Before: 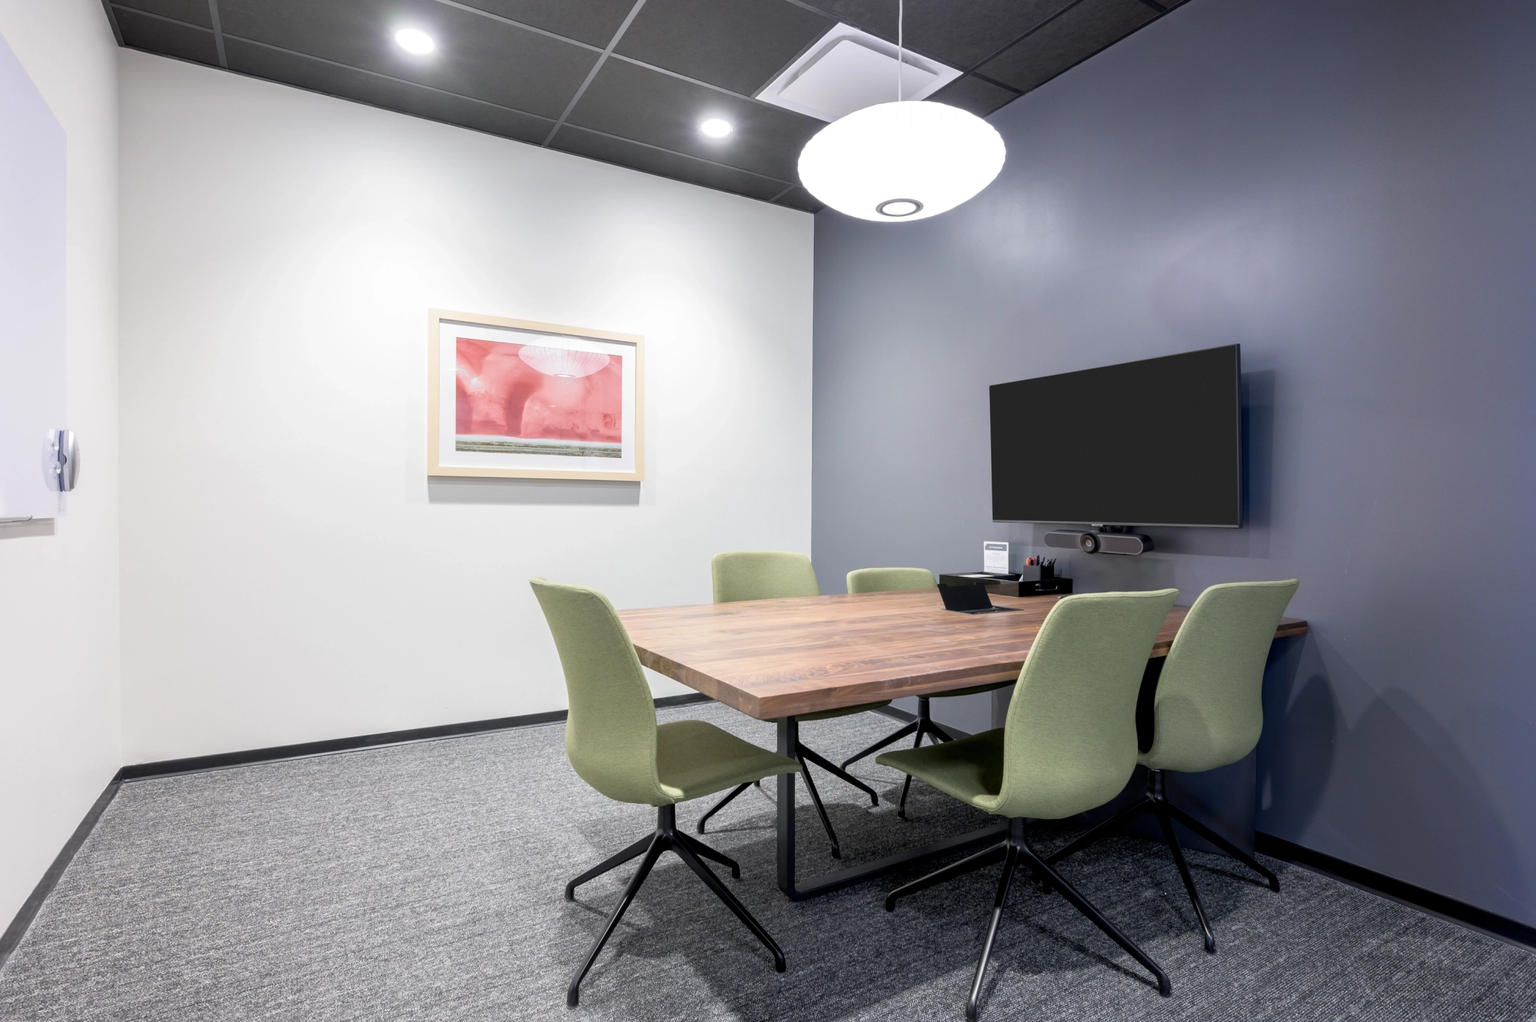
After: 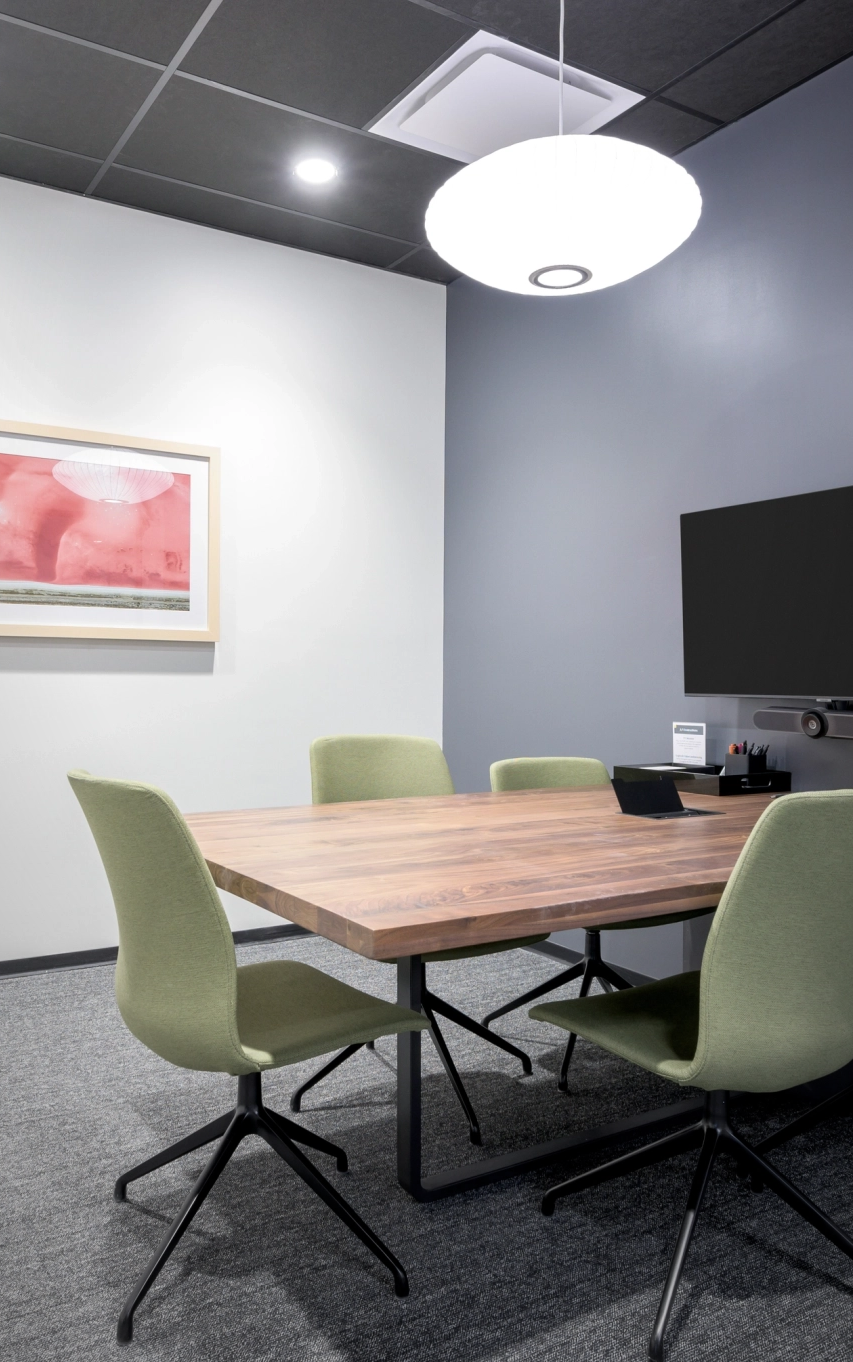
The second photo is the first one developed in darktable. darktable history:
crop: left 31.229%, right 27.105%
vignetting: fall-off start 72.14%, fall-off radius 108.07%, brightness -0.713, saturation -0.488, center (-0.054, -0.359), width/height ratio 0.729
